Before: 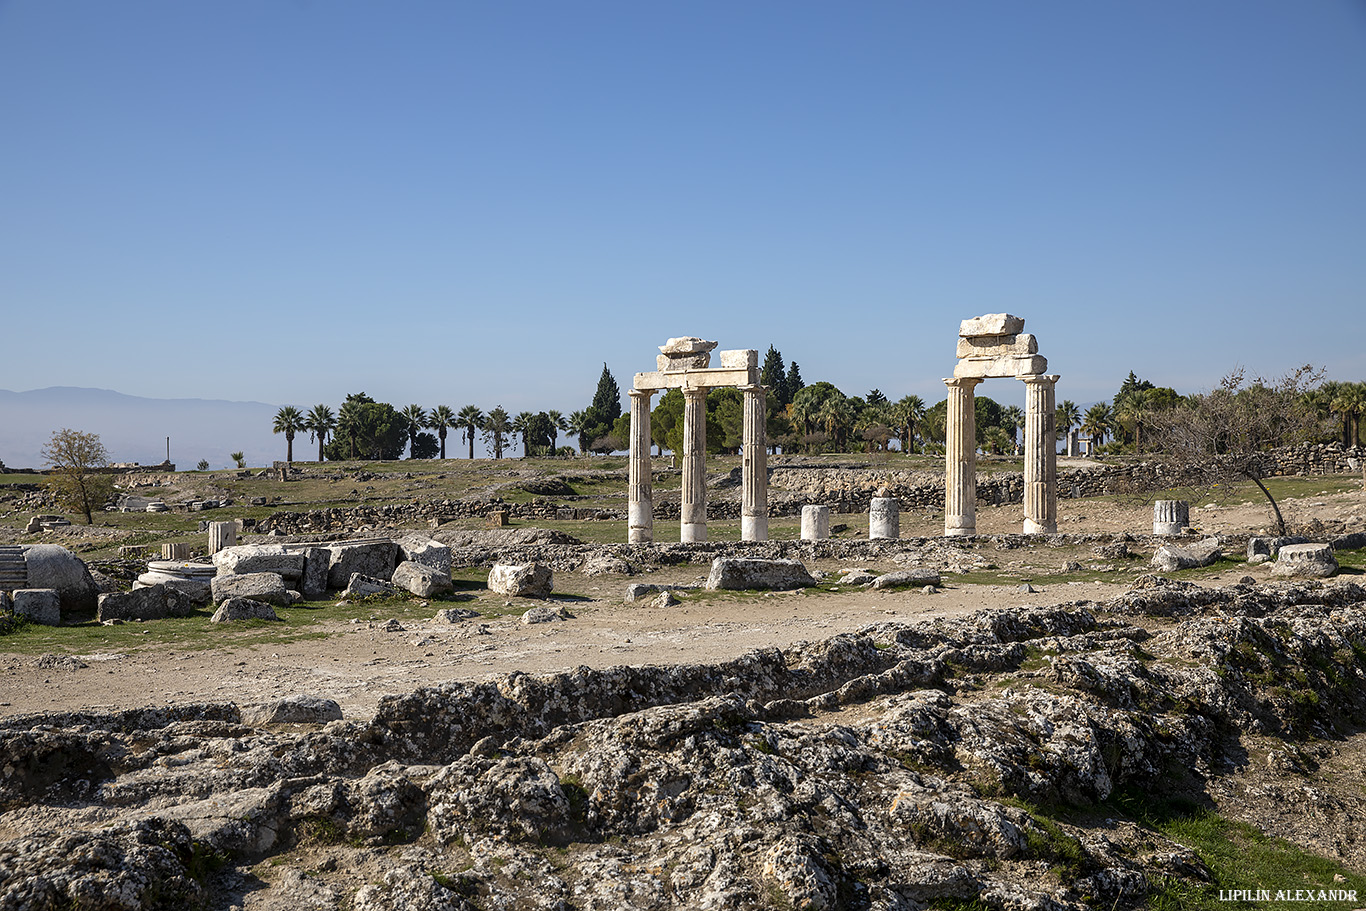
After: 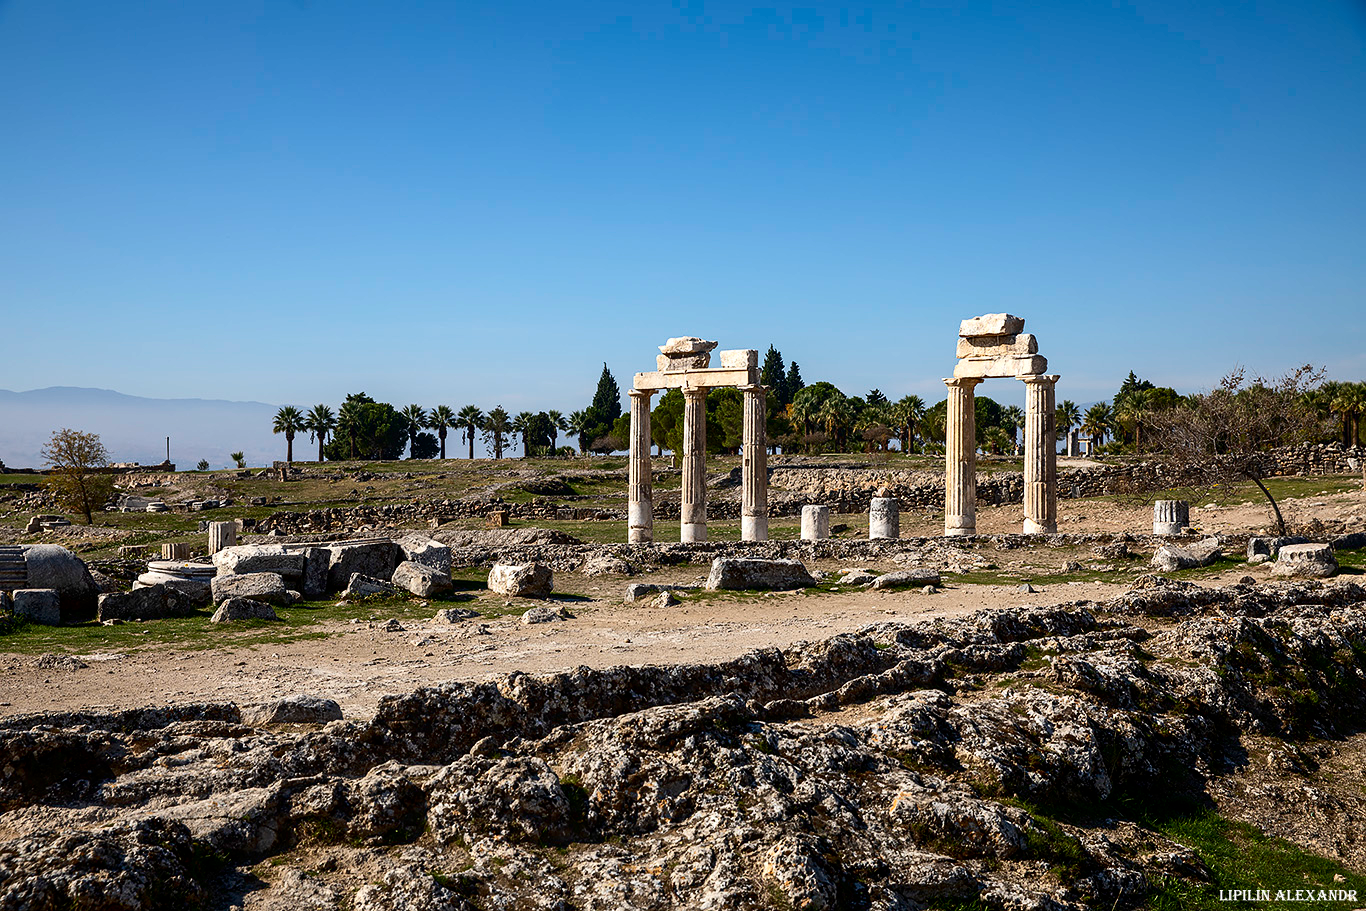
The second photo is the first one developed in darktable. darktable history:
contrast brightness saturation: contrast 0.21, brightness -0.106, saturation 0.213
